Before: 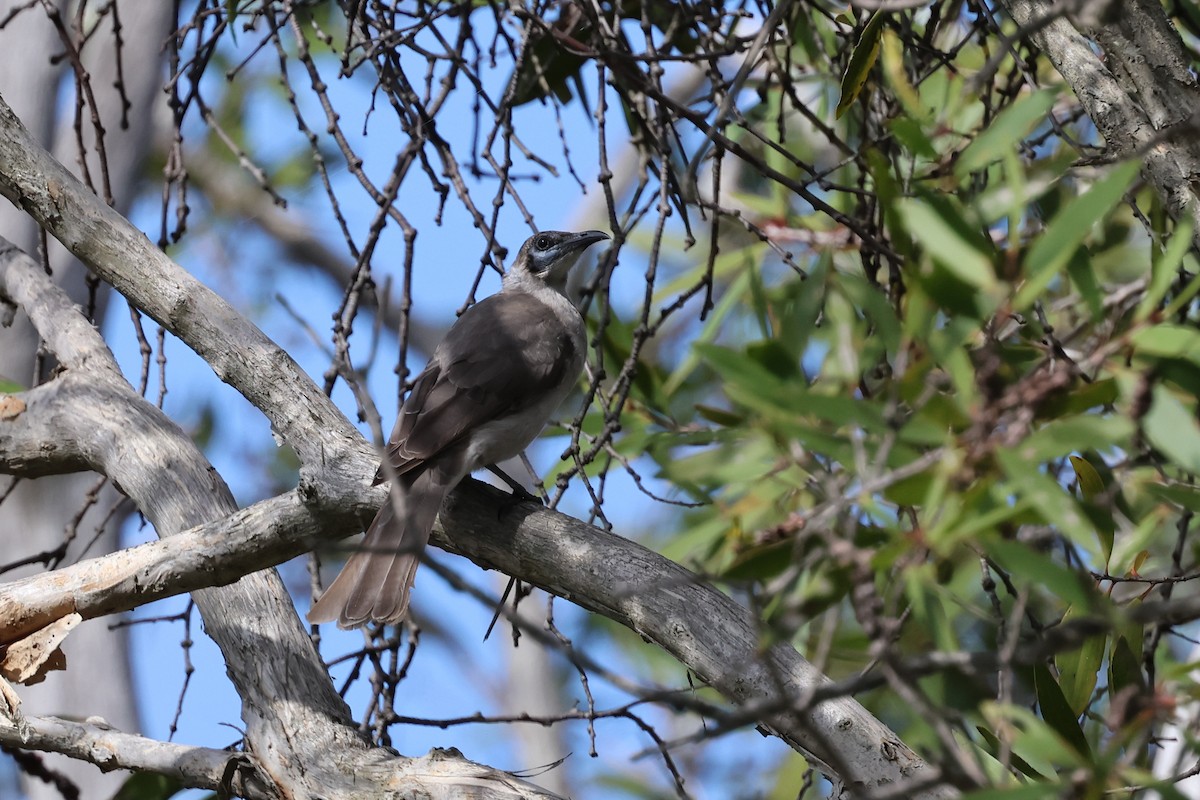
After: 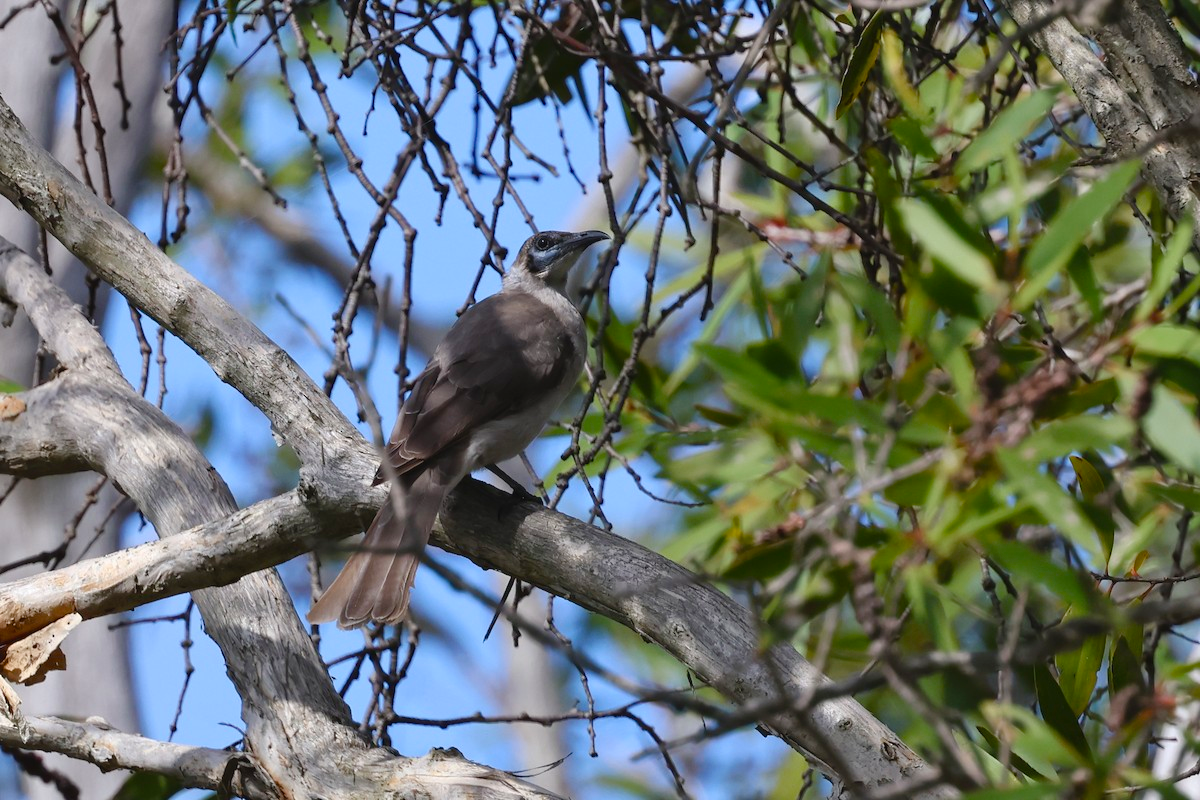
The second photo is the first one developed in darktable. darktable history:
color balance rgb: global offset › luminance 0.265%, global offset › hue 168.71°, perceptual saturation grading › global saturation 34.936%, perceptual saturation grading › highlights -29.882%, perceptual saturation grading › shadows 35.33%
